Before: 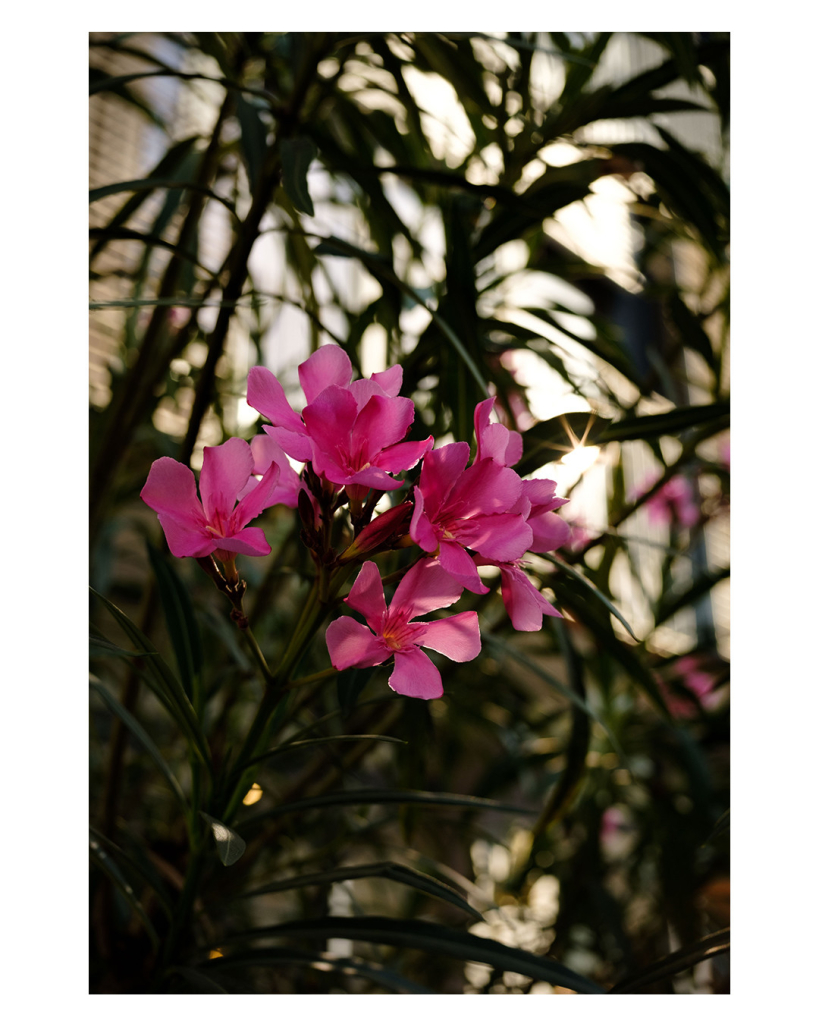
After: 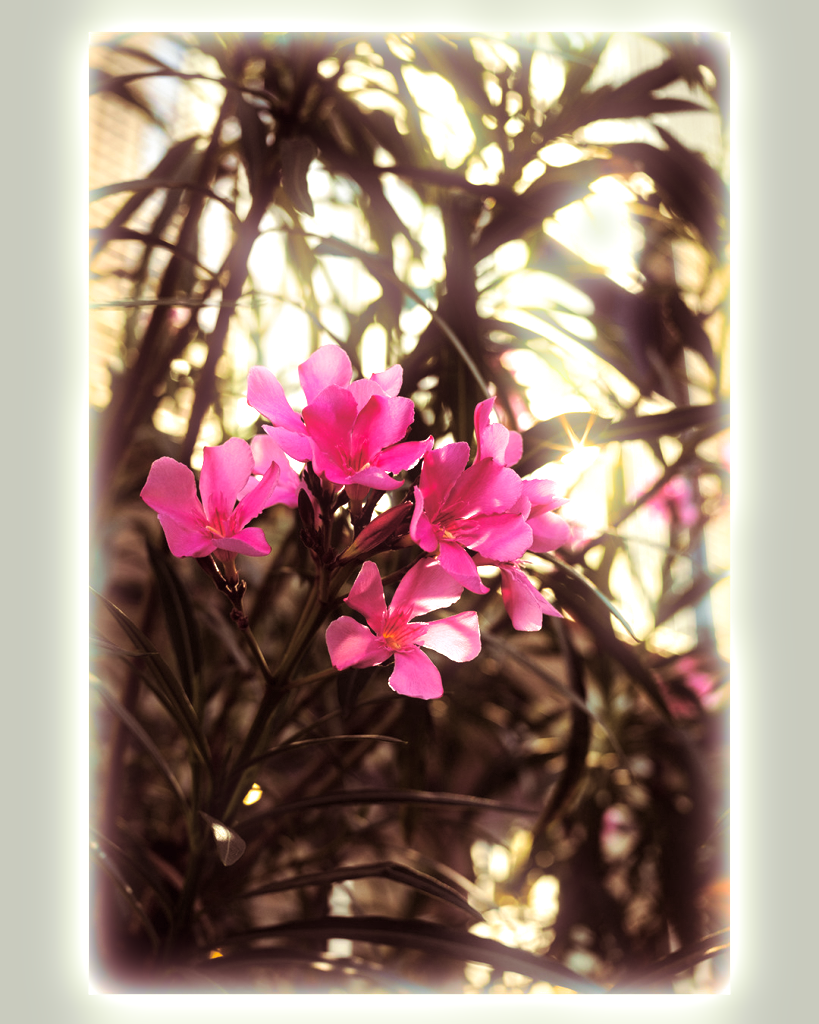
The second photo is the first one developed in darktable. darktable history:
color correction: highlights a* -0.95, highlights b* 4.5, shadows a* 3.55
bloom: size 5%, threshold 95%, strength 15%
split-toning: on, module defaults
exposure: black level correction 0, exposure 1.173 EV, compensate exposure bias true, compensate highlight preservation false
